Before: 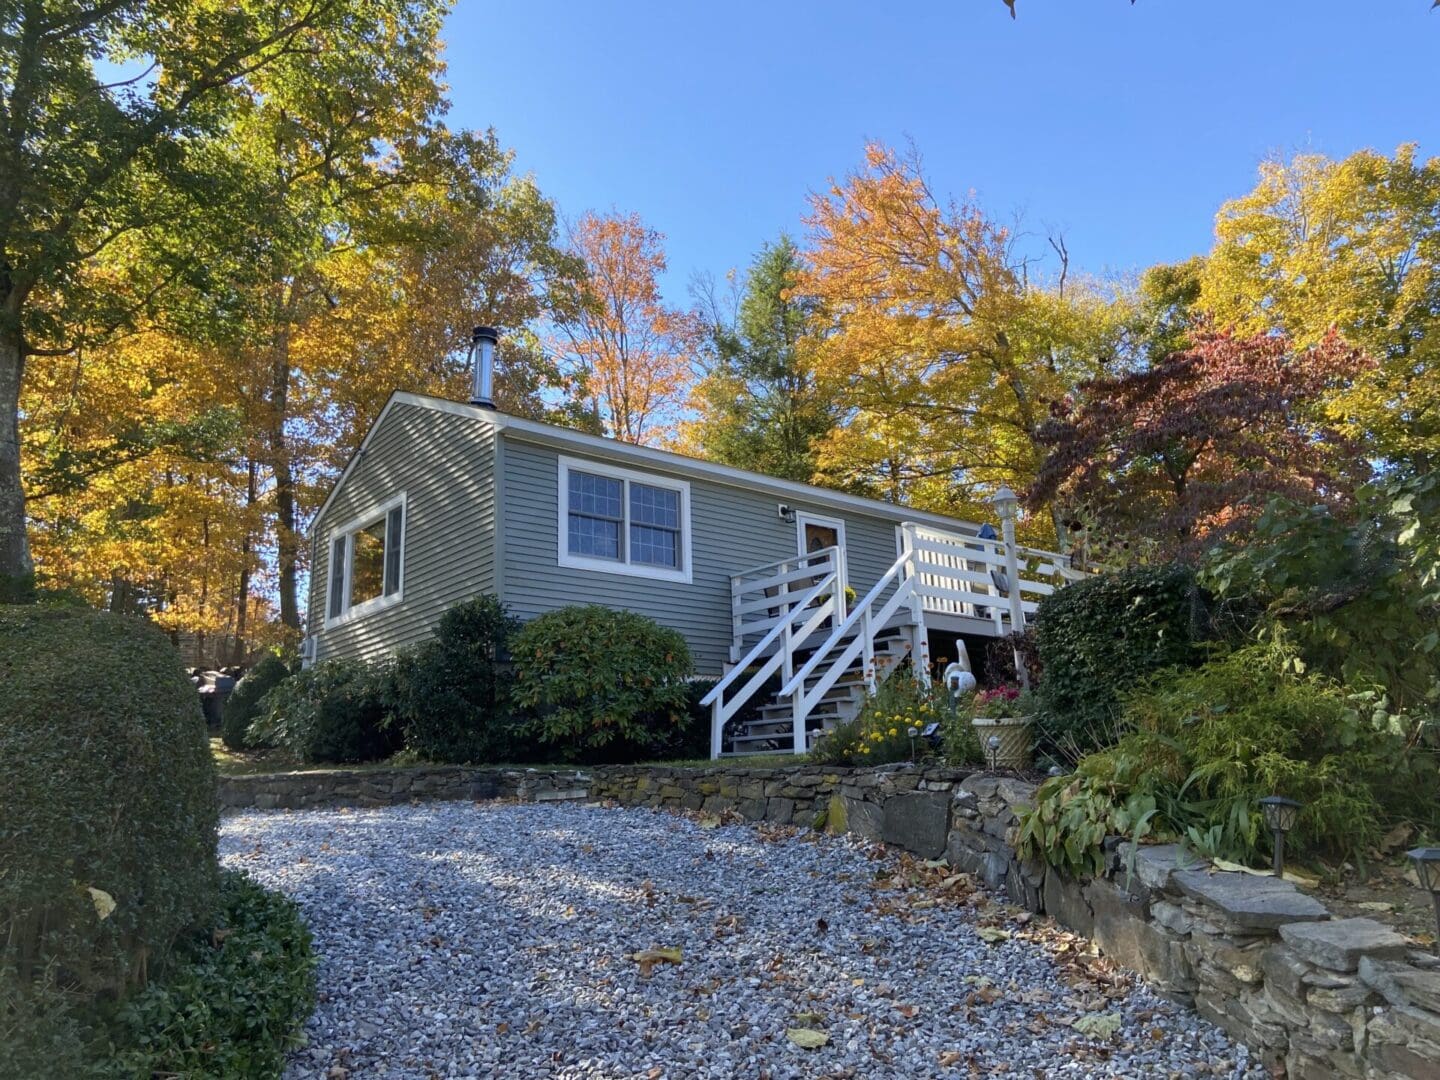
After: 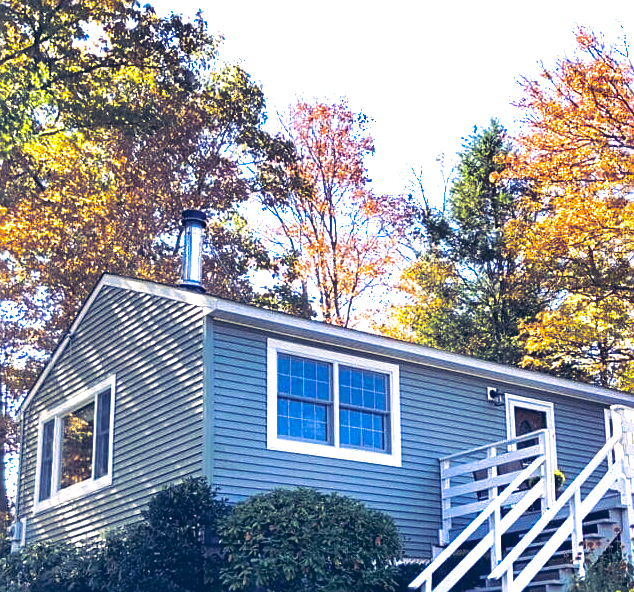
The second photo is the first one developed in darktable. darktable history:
exposure: exposure 1 EV, compensate highlight preservation false
split-toning: shadows › hue 255.6°, shadows › saturation 0.66, highlights › hue 43.2°, highlights › saturation 0.68, balance -50.1
crop: left 20.248%, top 10.86%, right 35.675%, bottom 34.321%
color calibration: x 0.37, y 0.382, temperature 4313.32 K
color balance: lift [1.006, 0.985, 1.002, 1.015], gamma [1, 0.953, 1.008, 1.047], gain [1.076, 1.13, 1.004, 0.87]
contrast brightness saturation: saturation 0.5
shadows and highlights: shadows 43.71, white point adjustment -1.46, soften with gaussian
sharpen: on, module defaults
